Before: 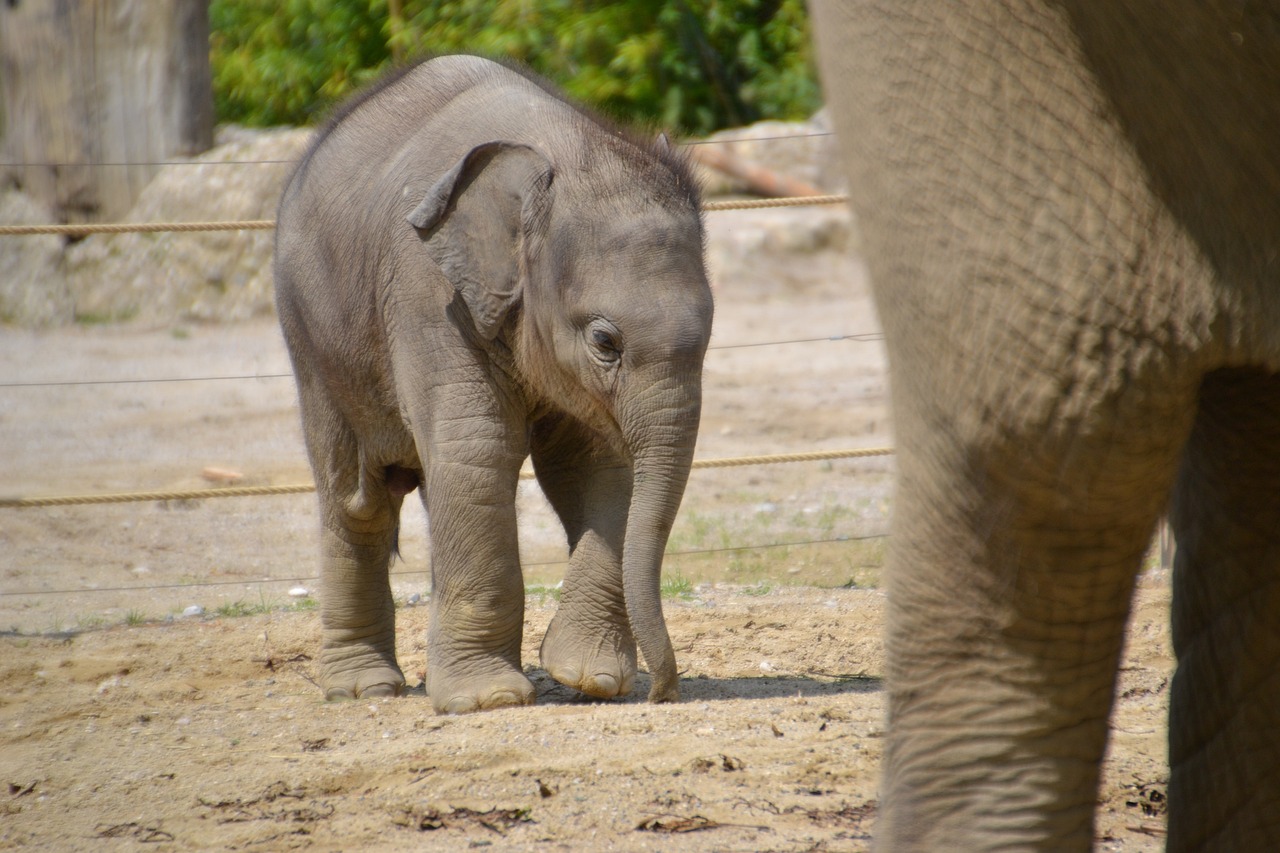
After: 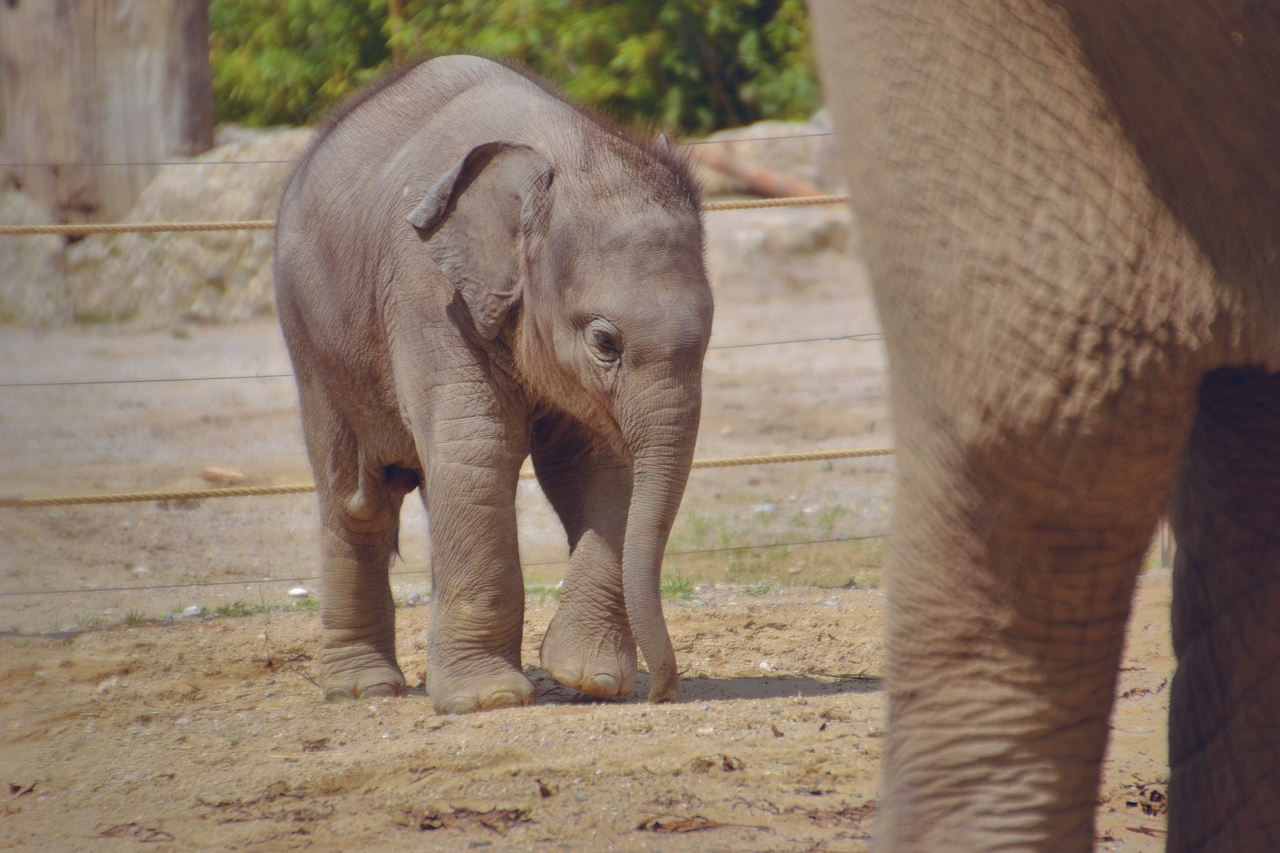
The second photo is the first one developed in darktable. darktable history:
shadows and highlights: shadows 38.43, highlights -74.54
color balance rgb: shadows lift › chroma 9.92%, shadows lift › hue 45.12°, power › luminance 3.26%, power › hue 231.93°, global offset › luminance 0.4%, global offset › chroma 0.21%, global offset › hue 255.02°
